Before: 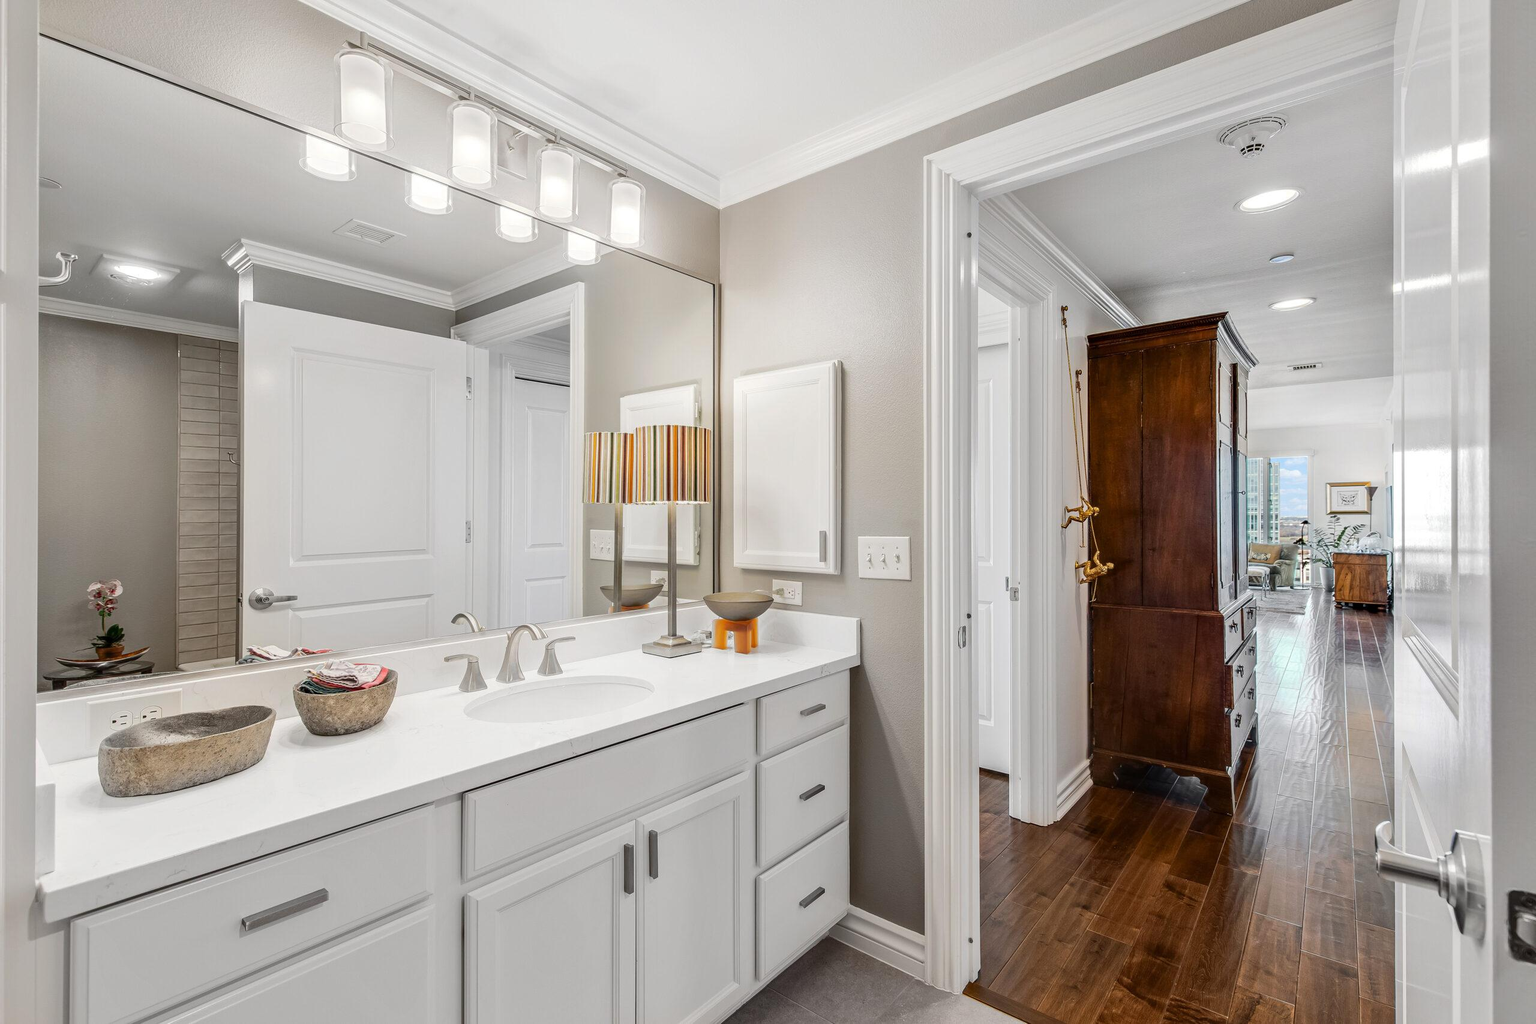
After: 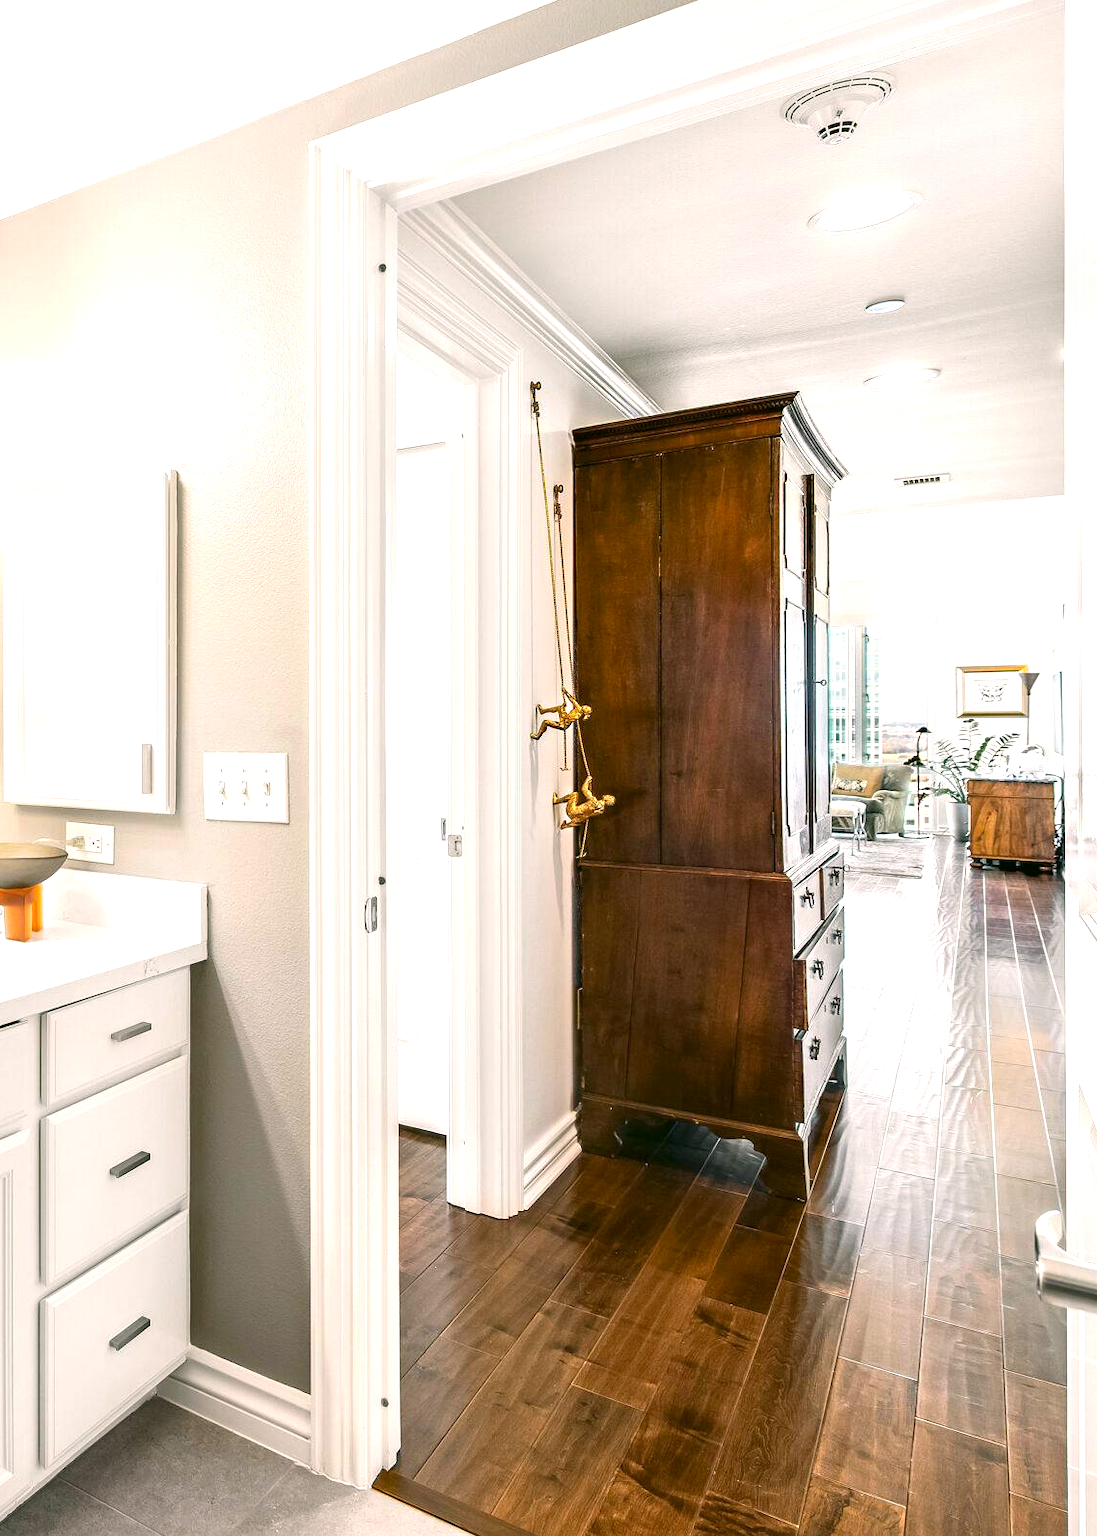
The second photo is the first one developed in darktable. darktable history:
crop: left 47.626%, top 6.683%, right 7.944%
color correction: highlights a* 4.21, highlights b* 4.96, shadows a* -8.22, shadows b* 5
exposure: black level correction 0, exposure 1.018 EV, compensate exposure bias true, compensate highlight preservation false
